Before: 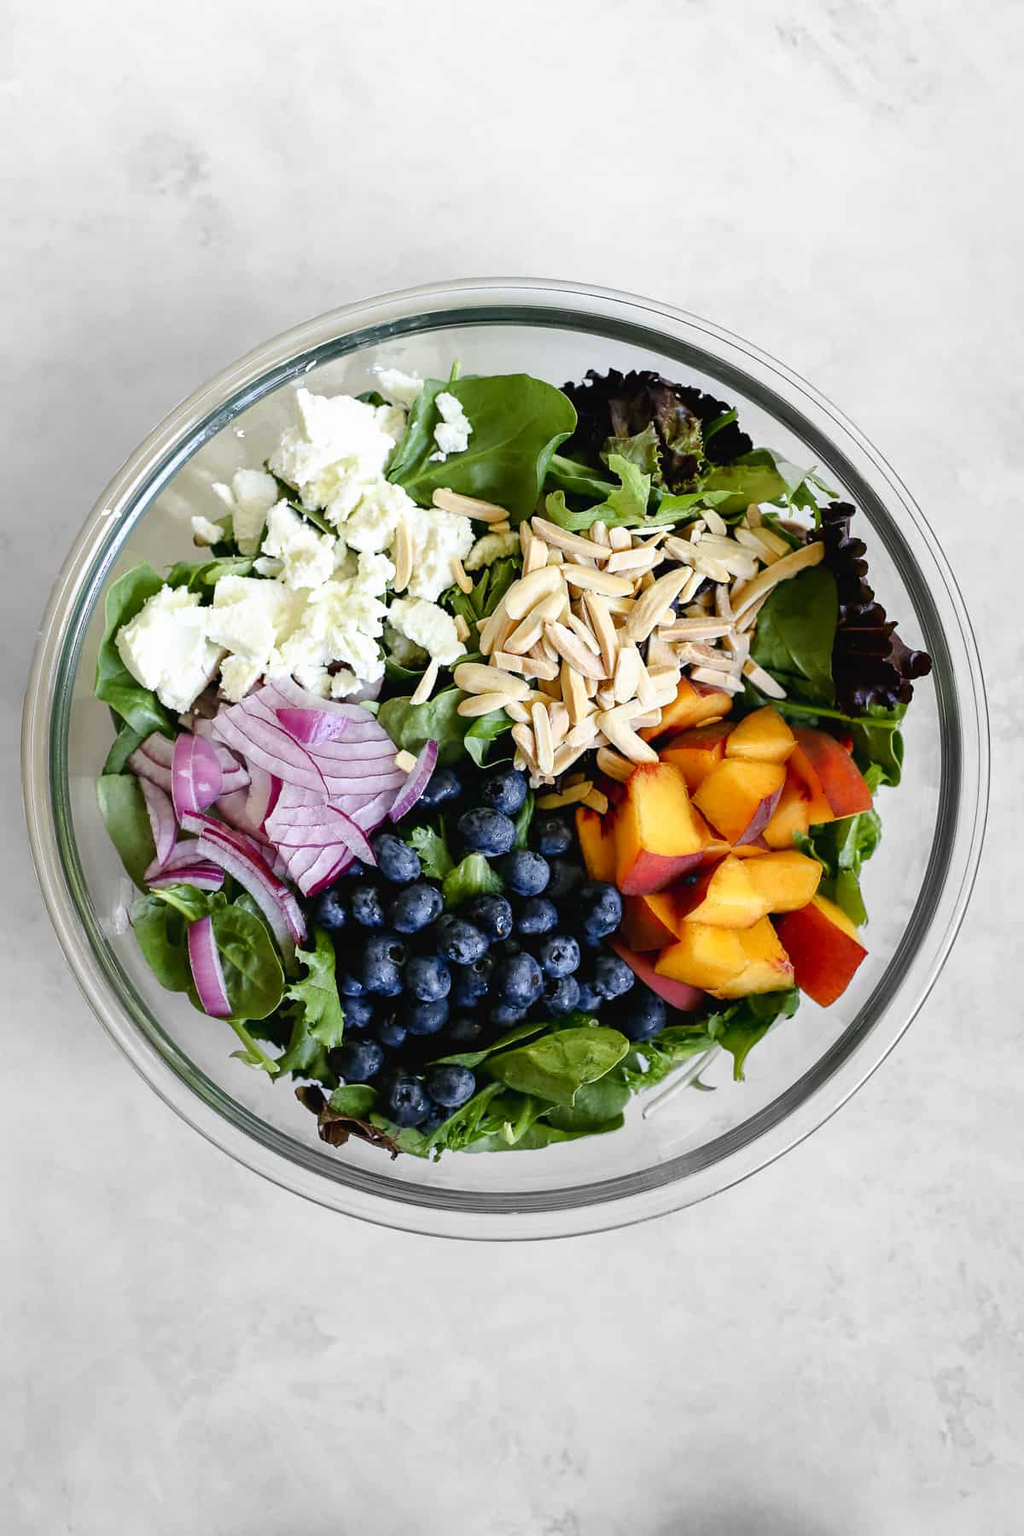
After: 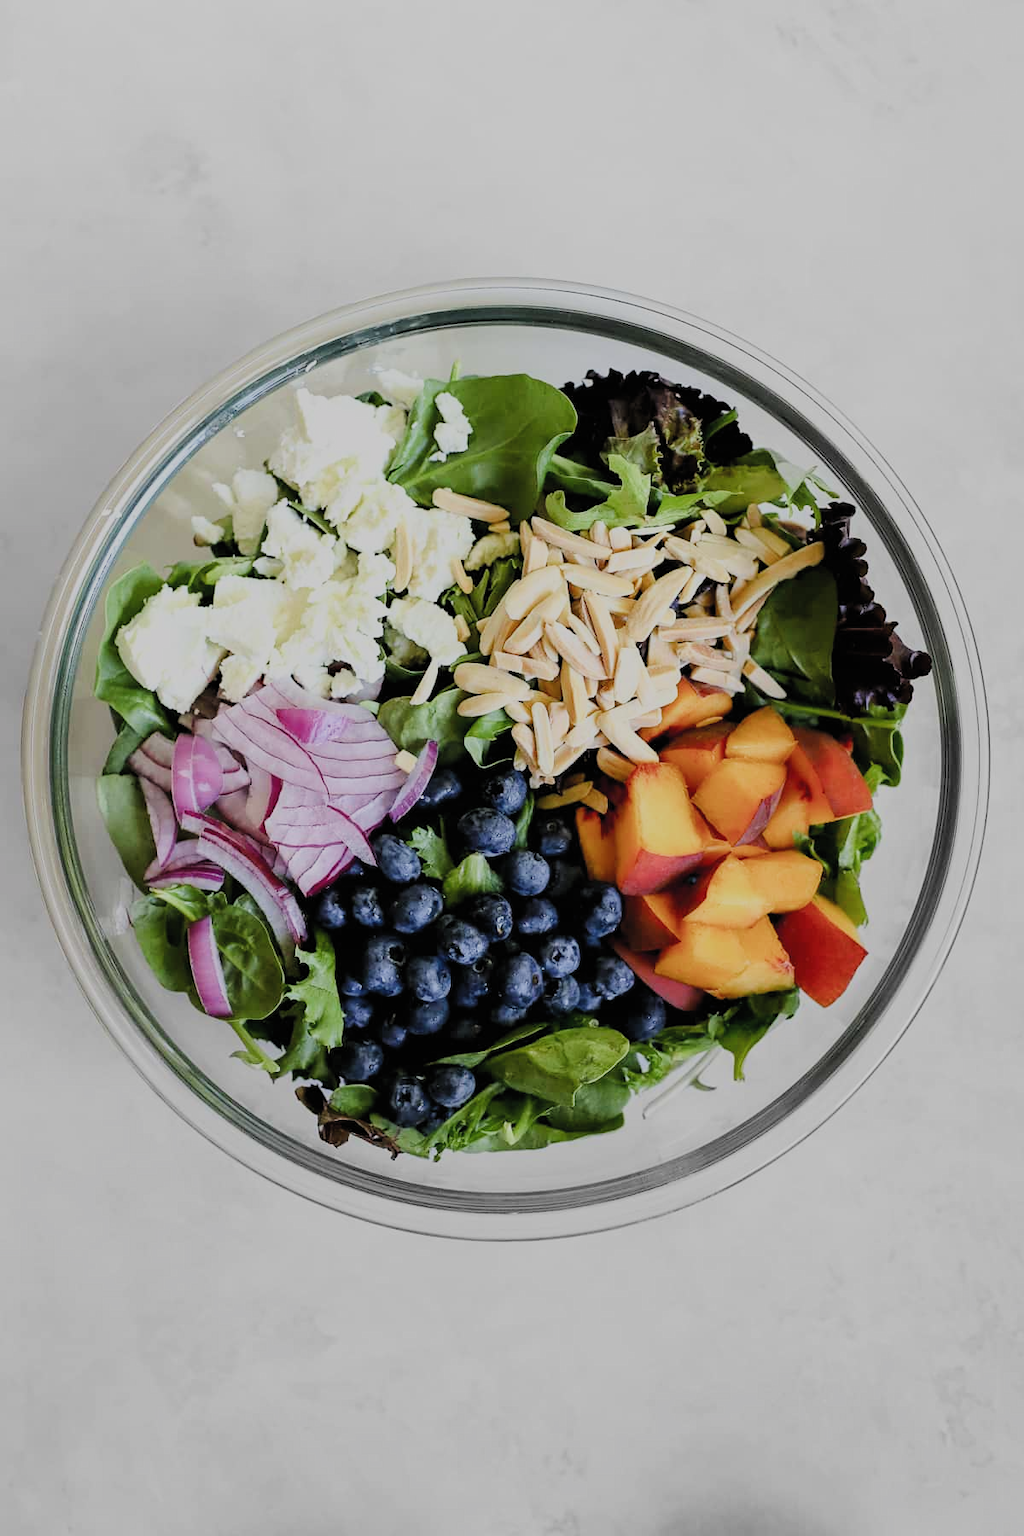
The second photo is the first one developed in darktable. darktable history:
filmic rgb: black relative exposure -7.16 EV, white relative exposure 5.35 EV, threshold 5.97 EV, hardness 3.03, color science v5 (2021), contrast in shadows safe, contrast in highlights safe, enable highlight reconstruction true
